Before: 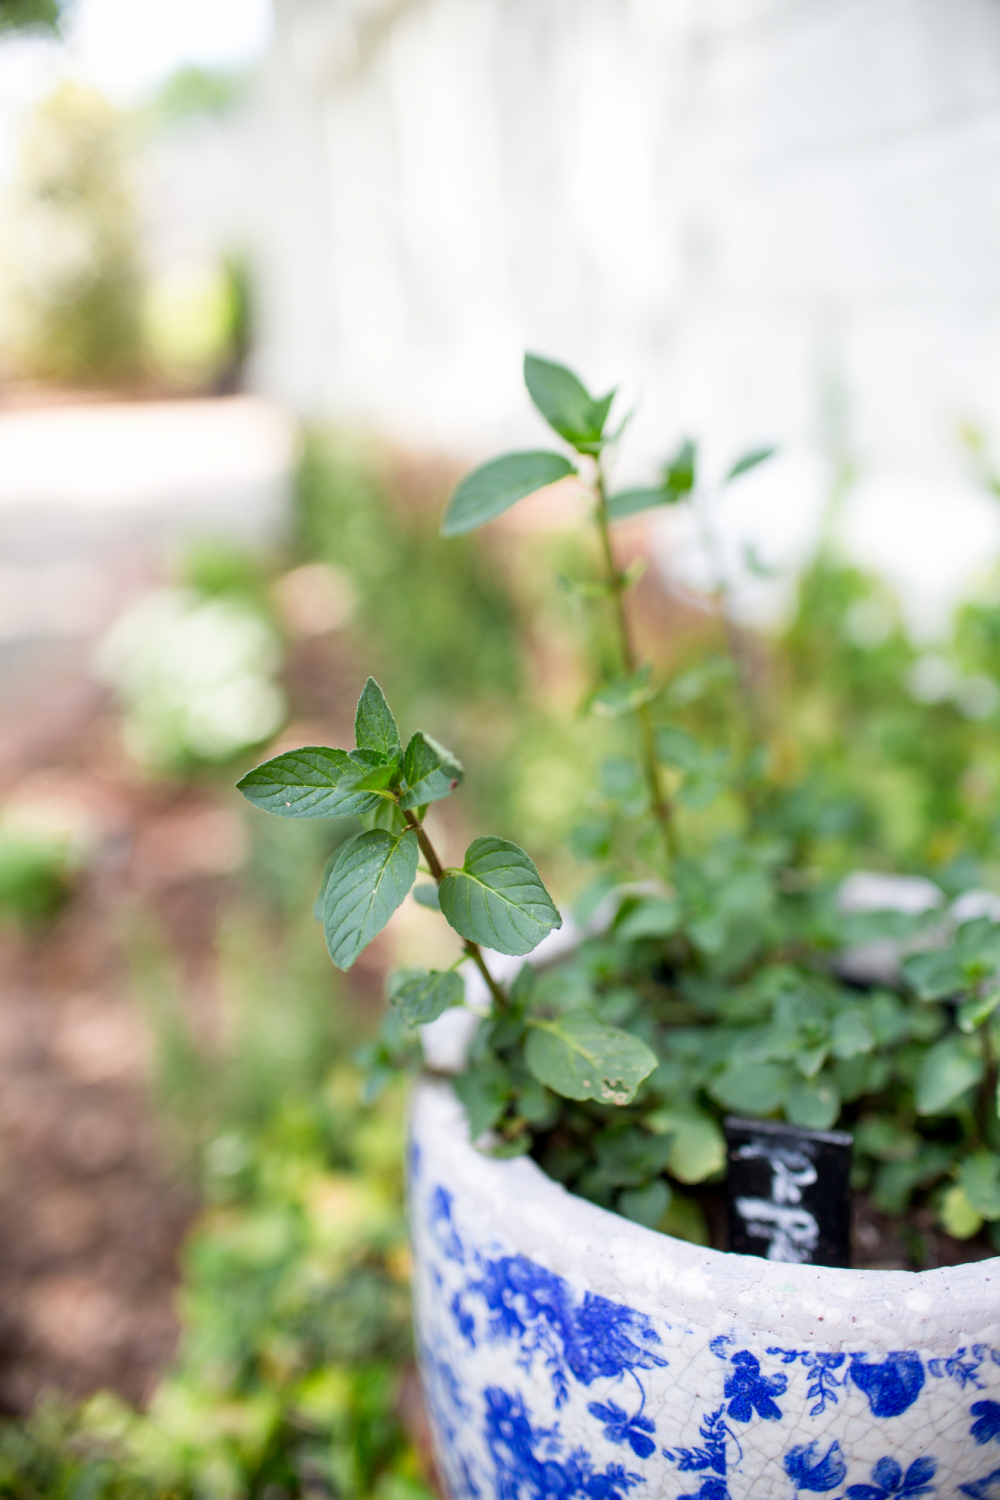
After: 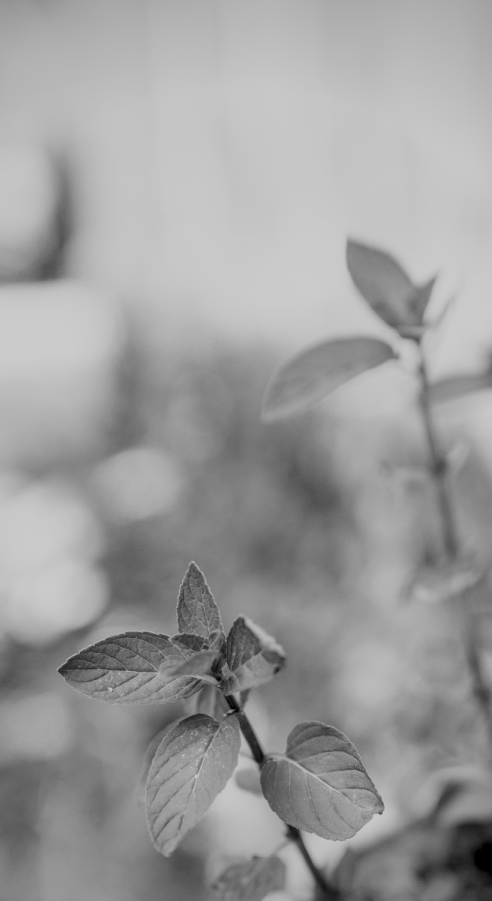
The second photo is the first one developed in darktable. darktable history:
filmic rgb: middle gray luminance 30%, black relative exposure -9 EV, white relative exposure 7 EV, threshold 6 EV, target black luminance 0%, hardness 2.94, latitude 2.04%, contrast 0.963, highlights saturation mix 5%, shadows ↔ highlights balance 12.16%, add noise in highlights 0, preserve chrominance no, color science v3 (2019), use custom middle-gray values true, iterations of high-quality reconstruction 0, contrast in highlights soft, enable highlight reconstruction true
crop: left 17.835%, top 7.675%, right 32.881%, bottom 32.213%
monochrome: on, module defaults
local contrast: detail 130%
exposure: exposure 0.493 EV, compensate highlight preservation false
white balance: red 0.982, blue 1.018
vignetting: fall-off start 79.88%
